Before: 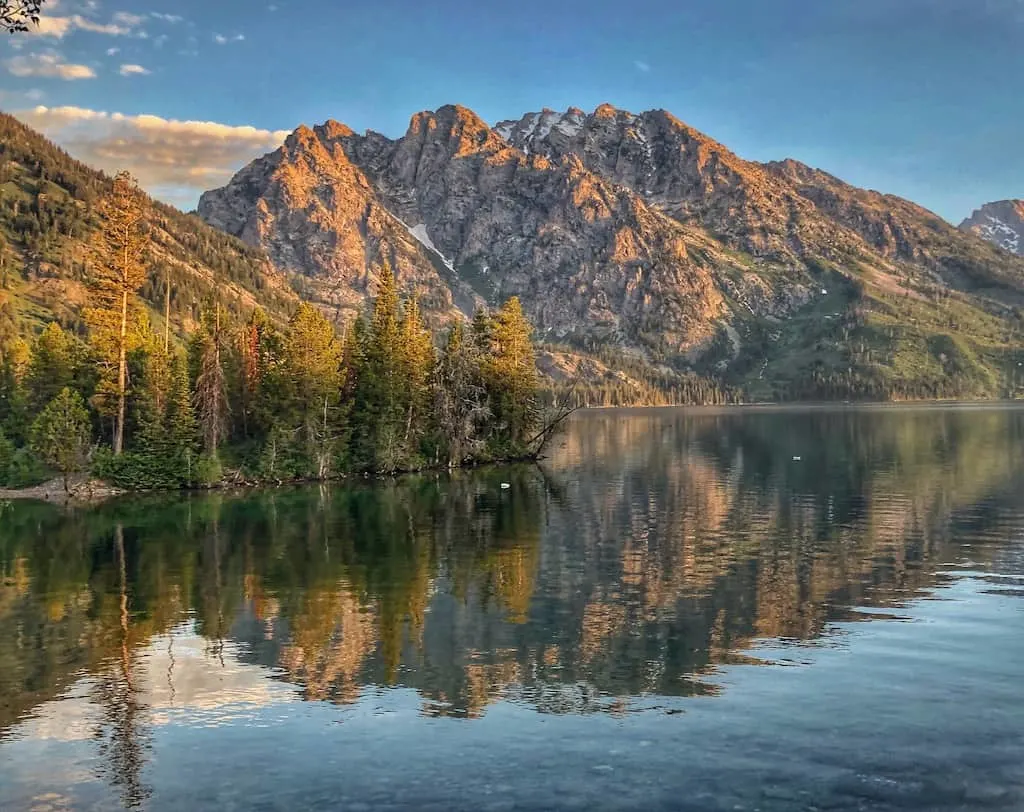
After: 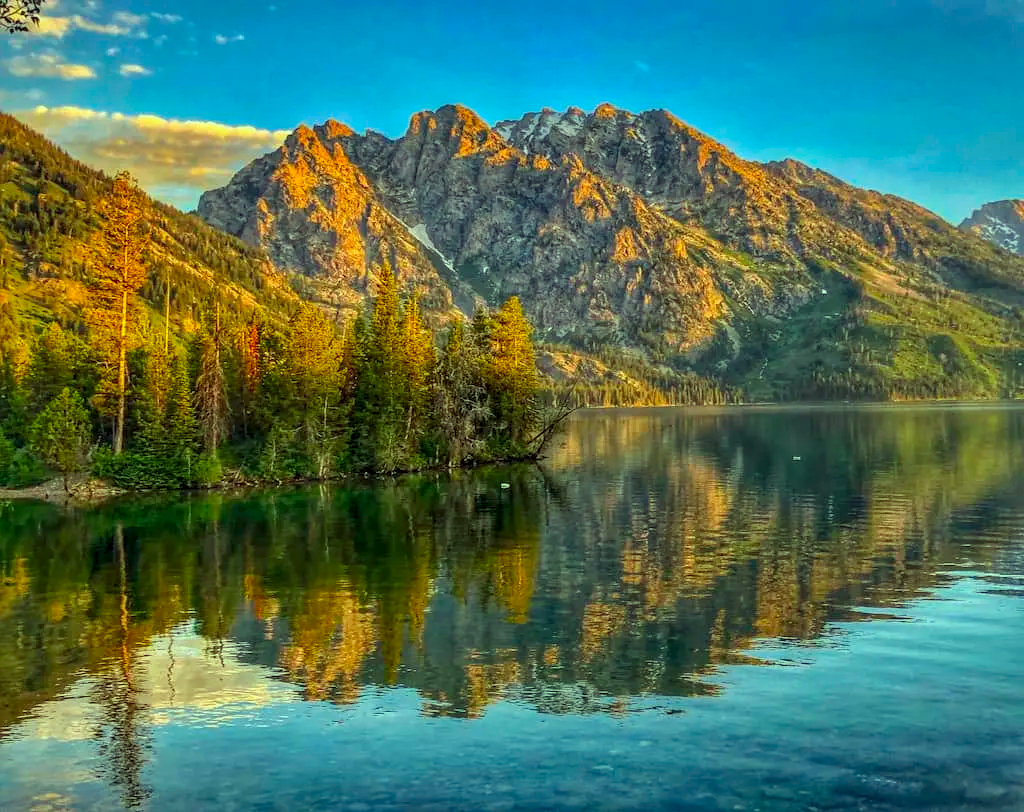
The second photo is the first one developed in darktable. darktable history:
color correction: highlights a* -11.15, highlights b* 9.88, saturation 1.71
local contrast: on, module defaults
